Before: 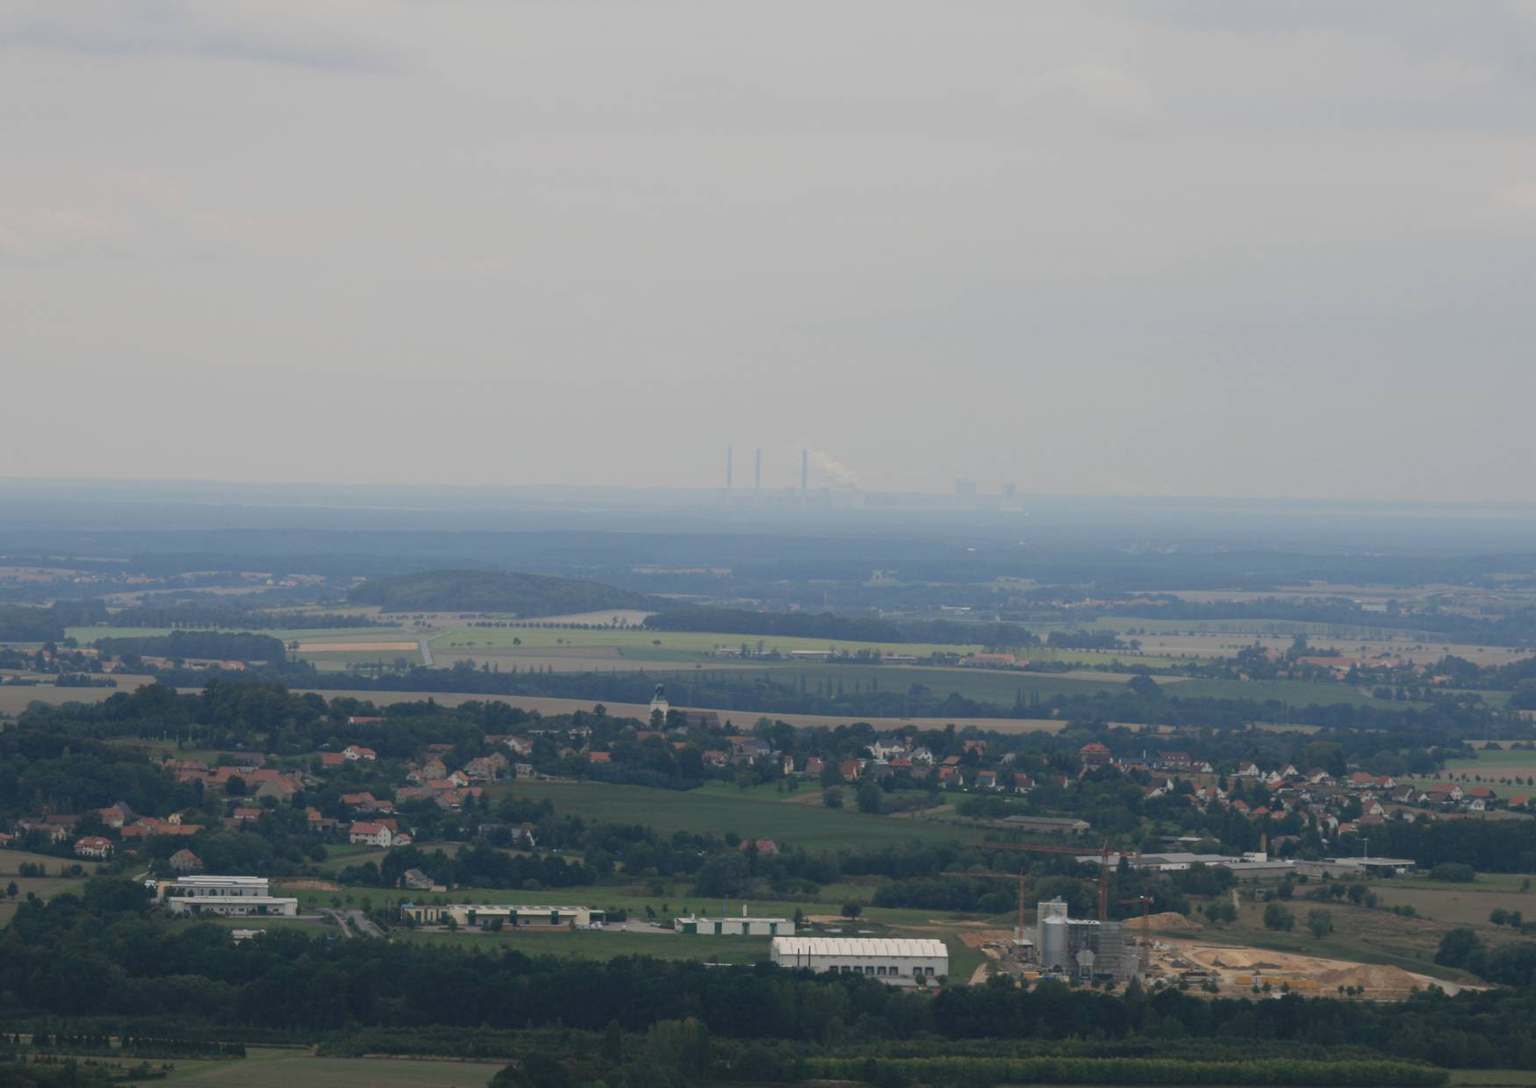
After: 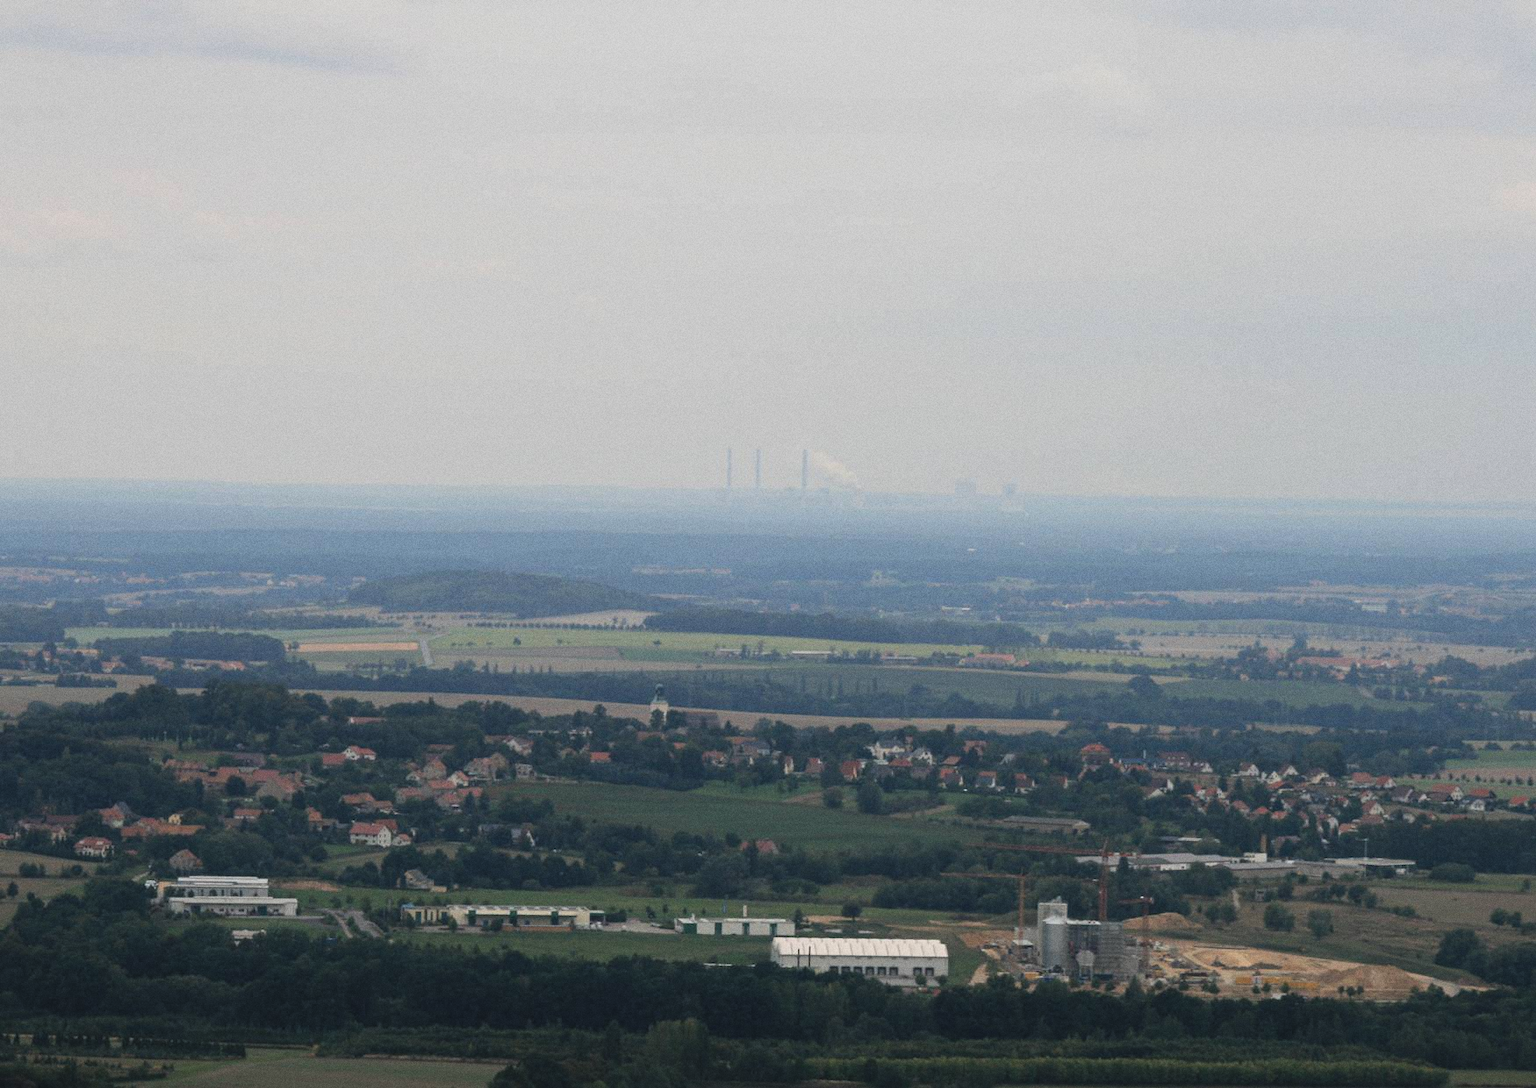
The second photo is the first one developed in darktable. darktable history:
levels: levels [0.055, 0.477, 0.9]
grain: coarseness 0.09 ISO
